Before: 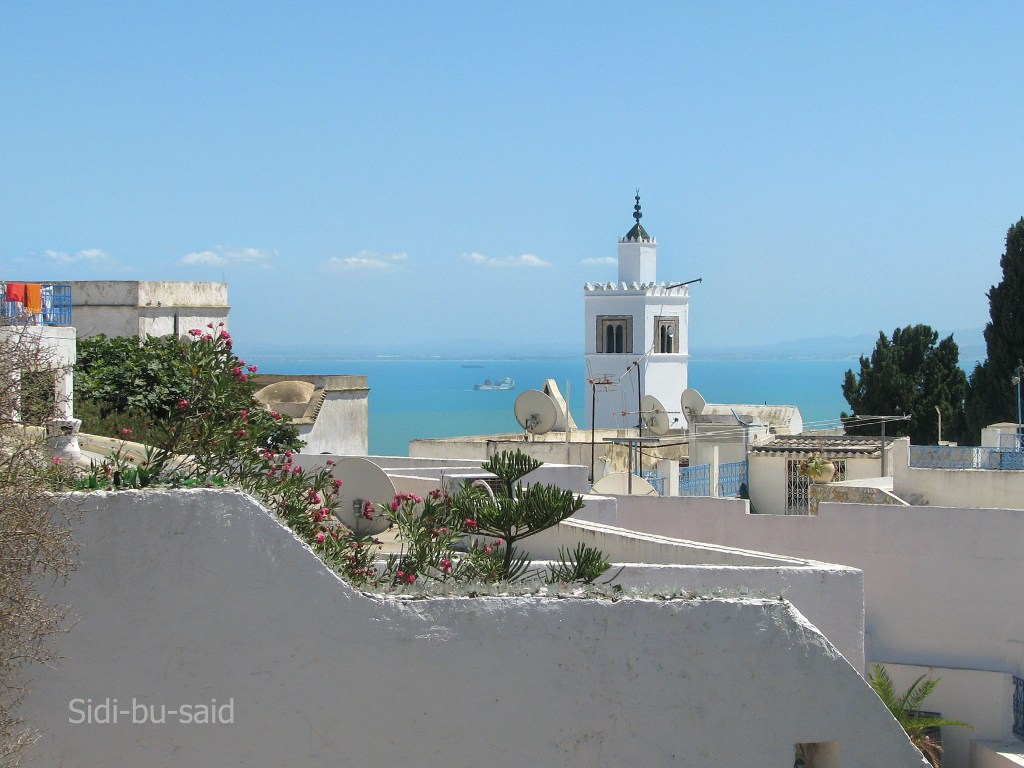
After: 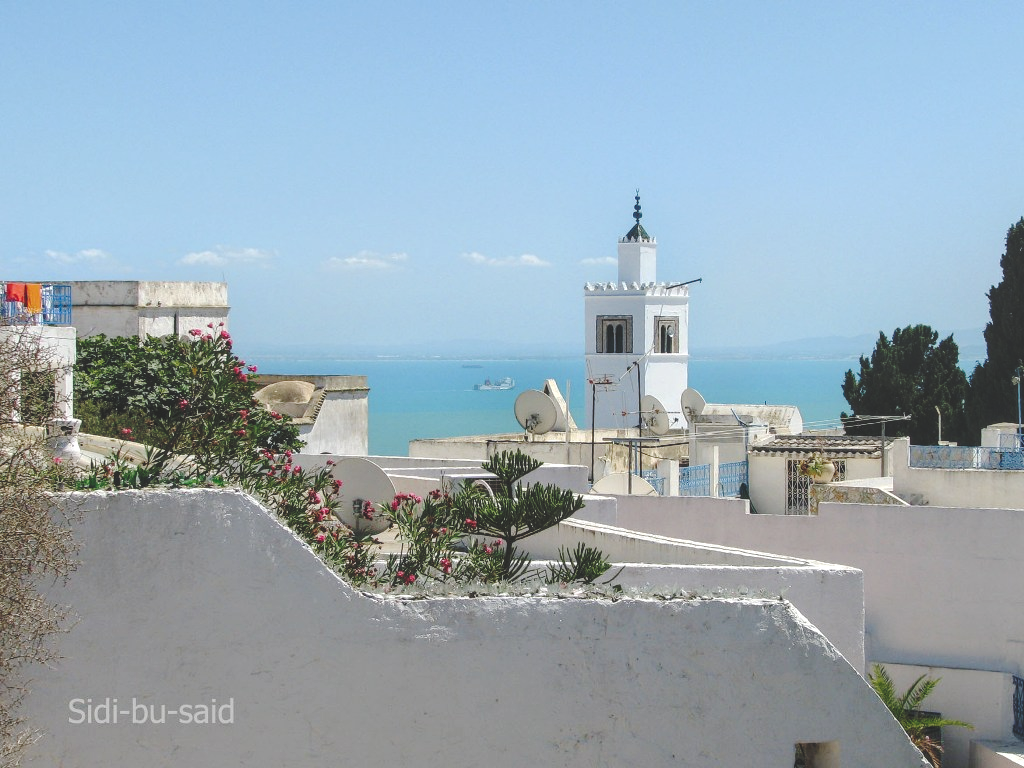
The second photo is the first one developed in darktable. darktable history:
local contrast: on, module defaults
base curve: curves: ch0 [(0, 0.024) (0.055, 0.065) (0.121, 0.166) (0.236, 0.319) (0.693, 0.726) (1, 1)], preserve colors none
